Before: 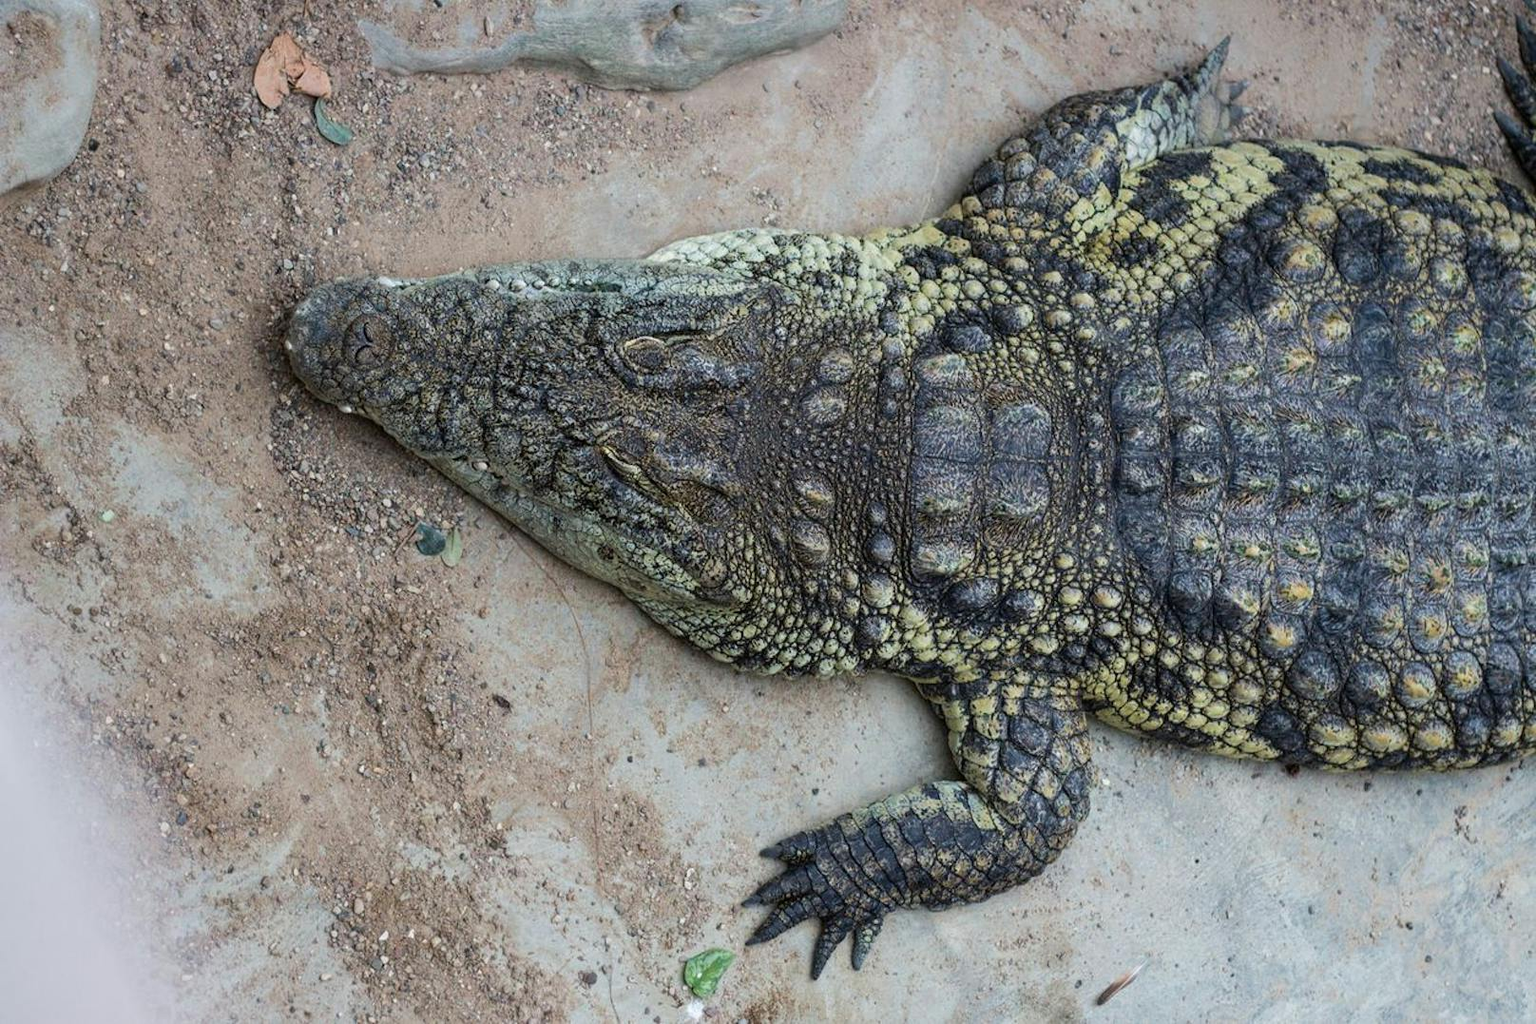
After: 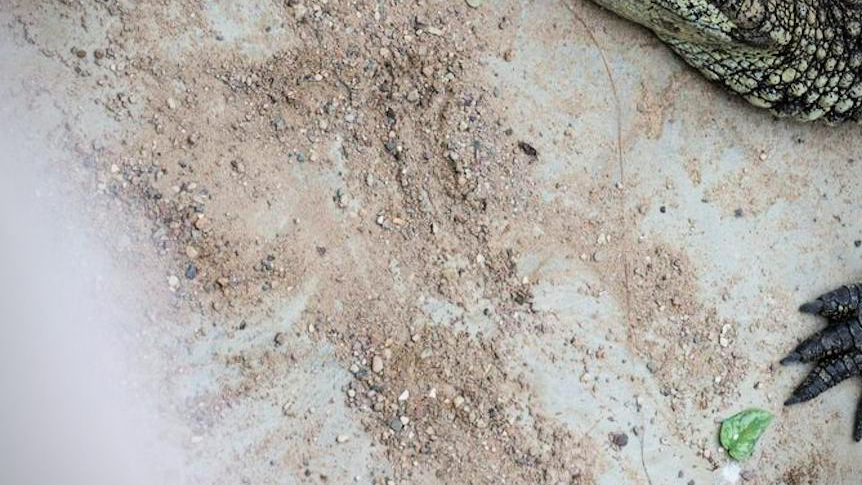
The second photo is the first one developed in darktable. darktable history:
vignetting: on, module defaults
tone curve: curves: ch0 [(0, 0) (0.004, 0.001) (0.133, 0.112) (0.325, 0.362) (0.832, 0.893) (1, 1)], color space Lab, linked channels, preserve colors none
crop and rotate: top 54.778%, right 46.61%, bottom 0.159%
